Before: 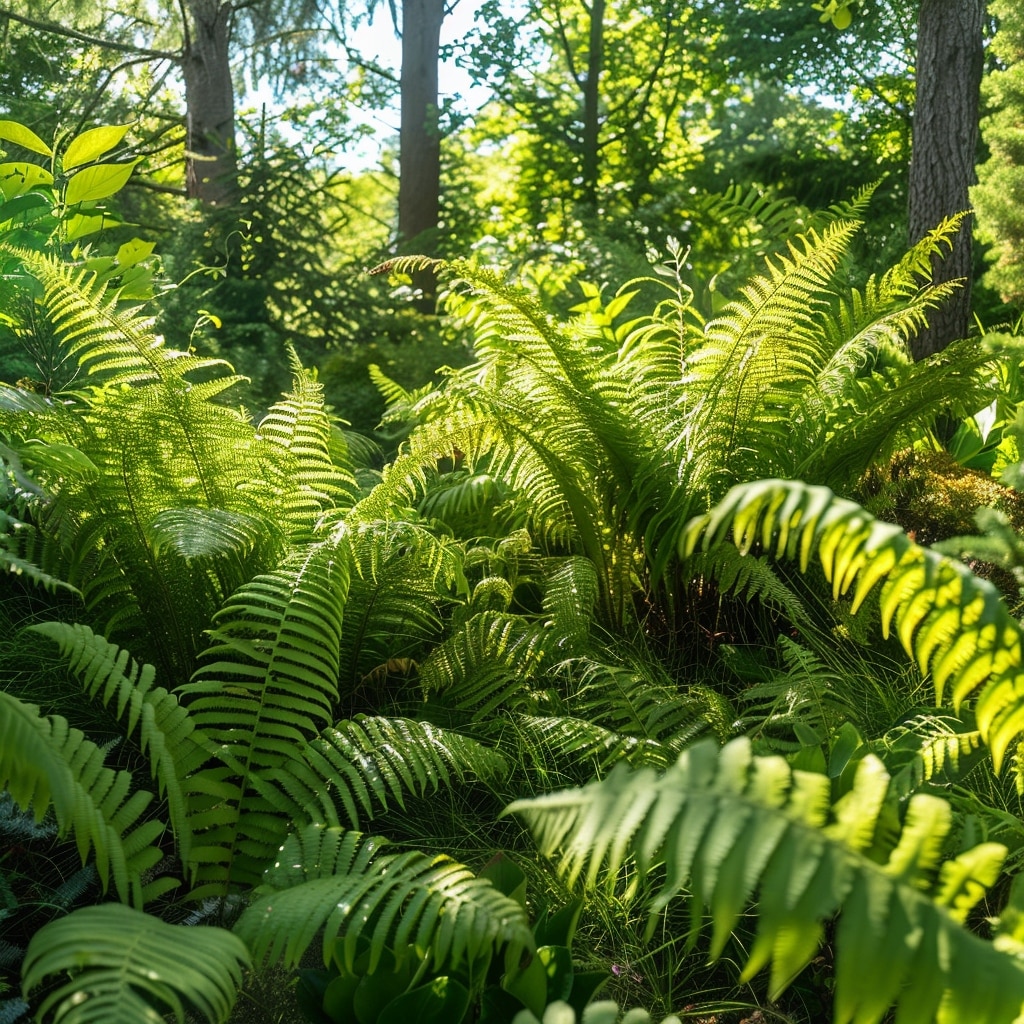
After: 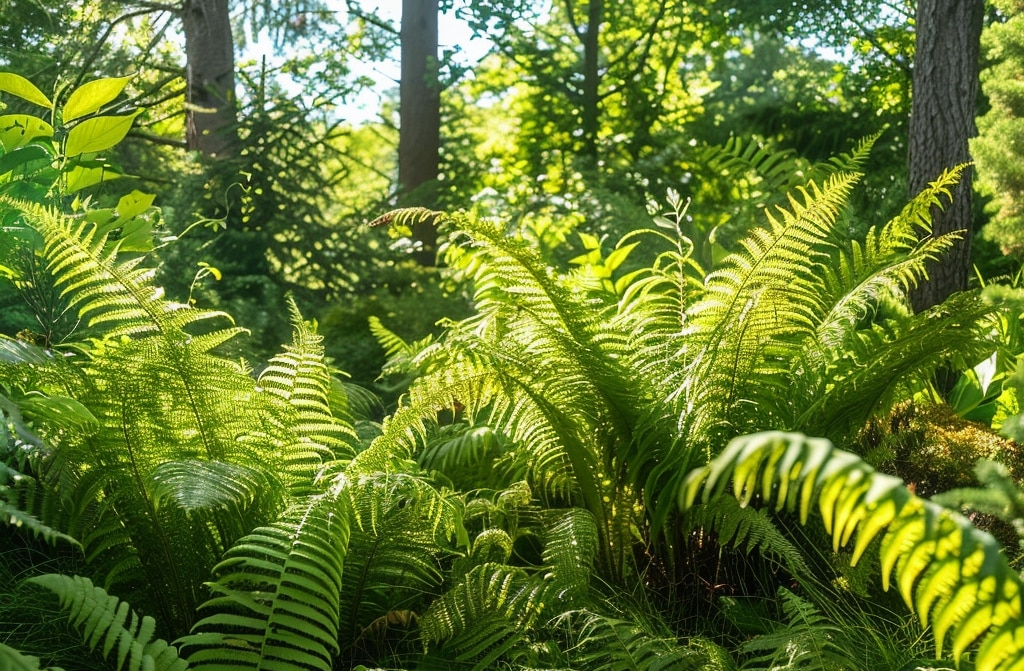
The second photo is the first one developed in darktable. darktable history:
crop and rotate: top 4.756%, bottom 29.681%
